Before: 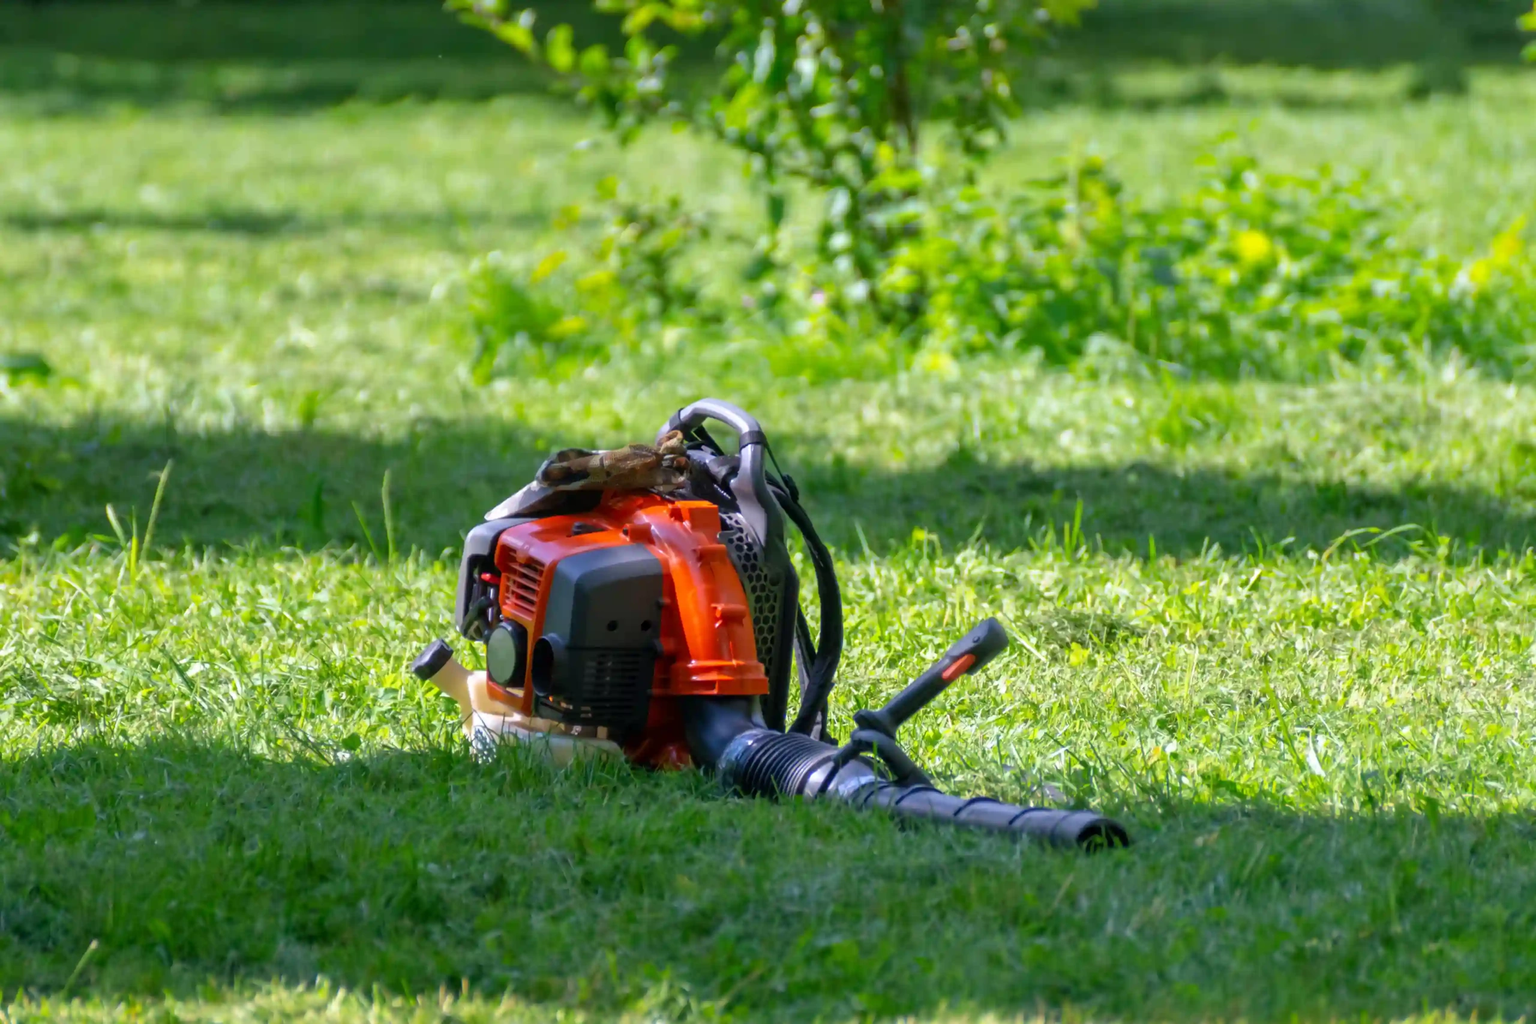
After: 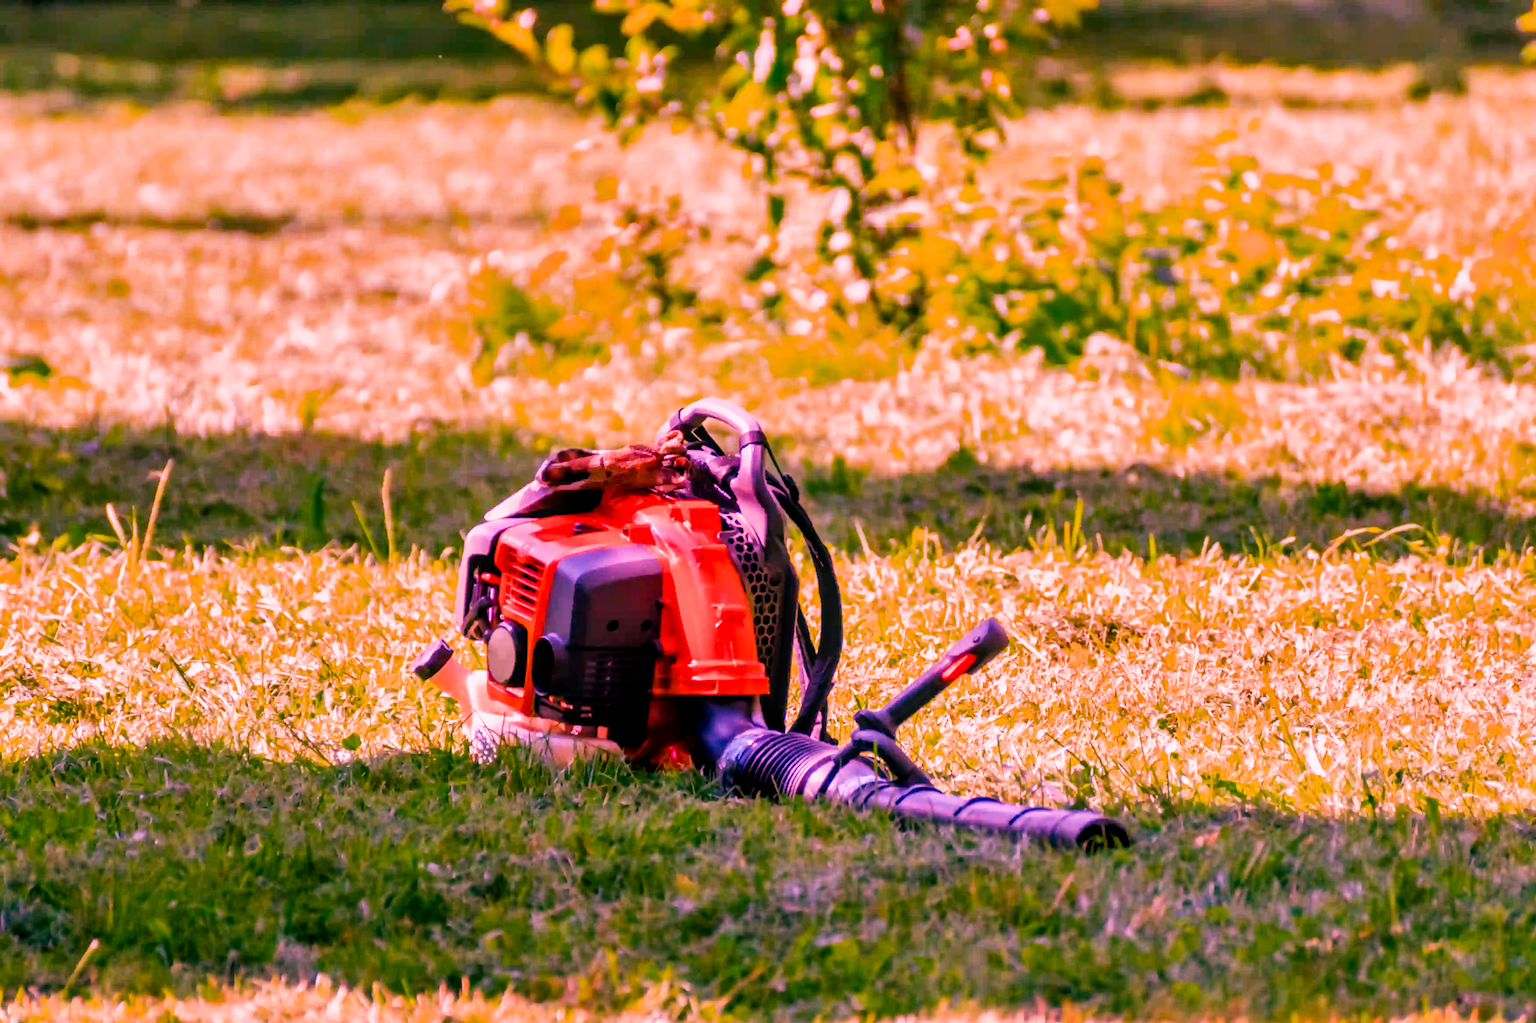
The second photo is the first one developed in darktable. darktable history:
color balance rgb: linear chroma grading › global chroma 3.45%, perceptual saturation grading › global saturation 11.24%, perceptual brilliance grading › global brilliance 3.04%, global vibrance 2.8%
color reconstruction: threshold 104.79, spatial extent 406.79
diffuse or sharpen: iterations 2, sharpness 0.5%, radius span 29, edge sensitivity 3, edge threshold 1, 1st order anisotropy 100%, 3rd order anisotropy 100%, 1st order speed 4.61%, 2nd order speed 12.5%, 3rd order speed 6.47%, 4th order speed 12.37%
color calibration: illuminant same as pipeline (D50), x 0.346, y 0.359, temperature 5002.42 K
white balance: red 2.064, blue 1.369, emerald 1
sigmoid: contrast 1.54, target black 0
local contrast: highlights 55%, shadows 52%, detail 130%, midtone range 0.452
shadows and highlights: shadows 32.83, highlights -47.7, soften with gaussian
